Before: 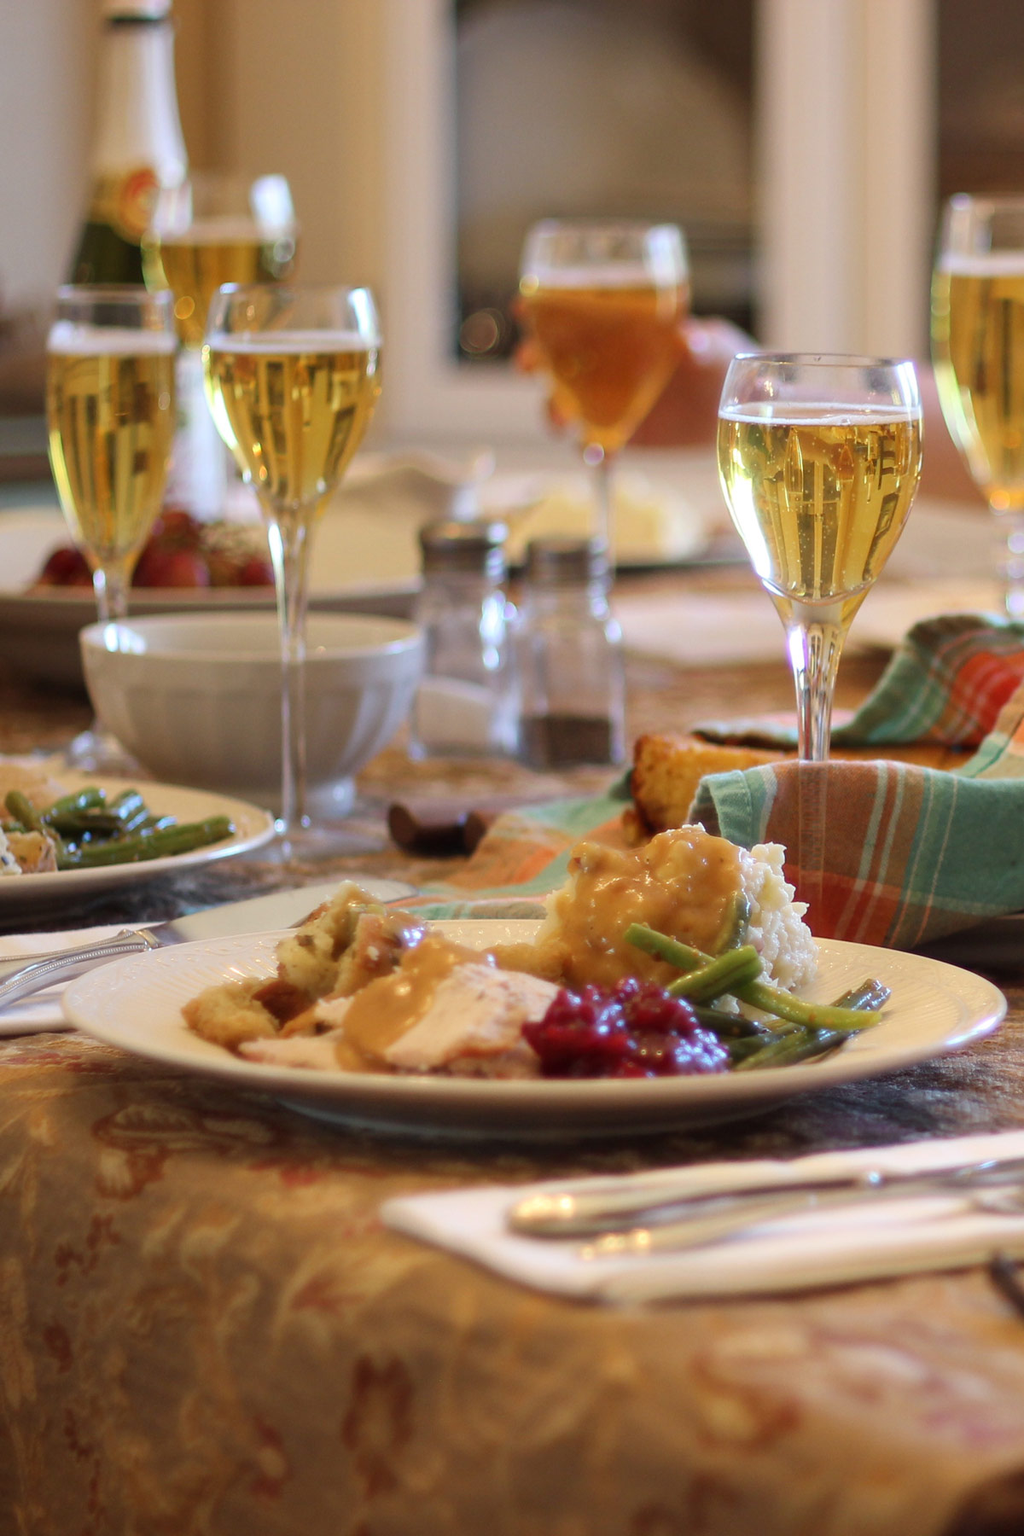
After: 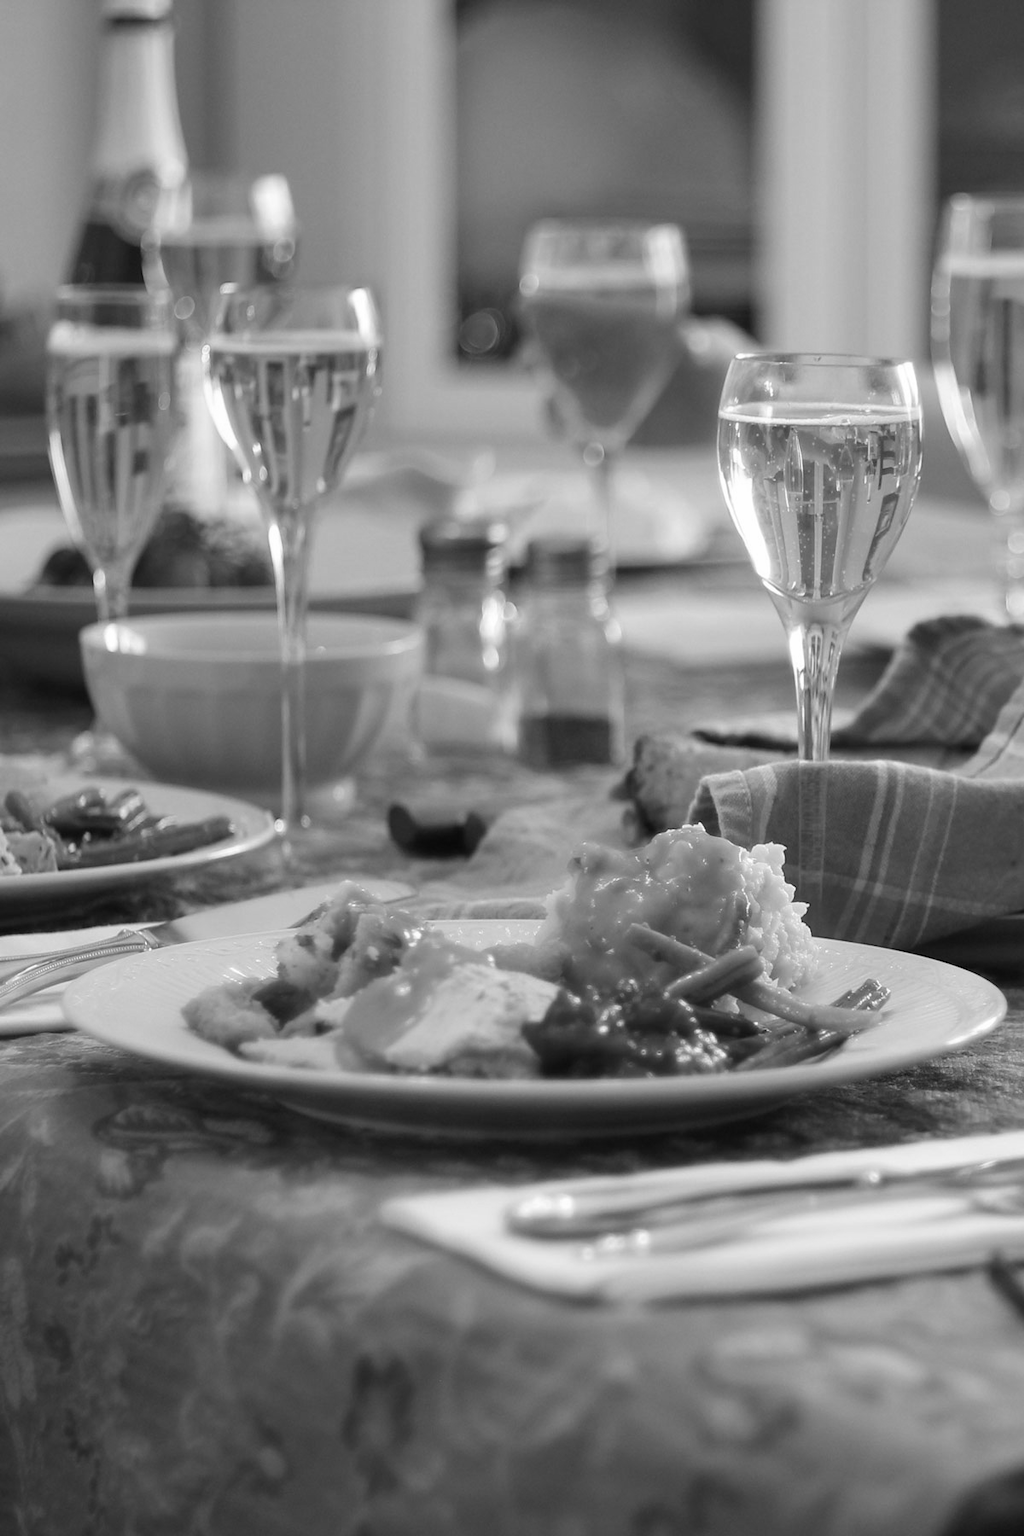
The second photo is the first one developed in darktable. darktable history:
monochrome: on, module defaults
